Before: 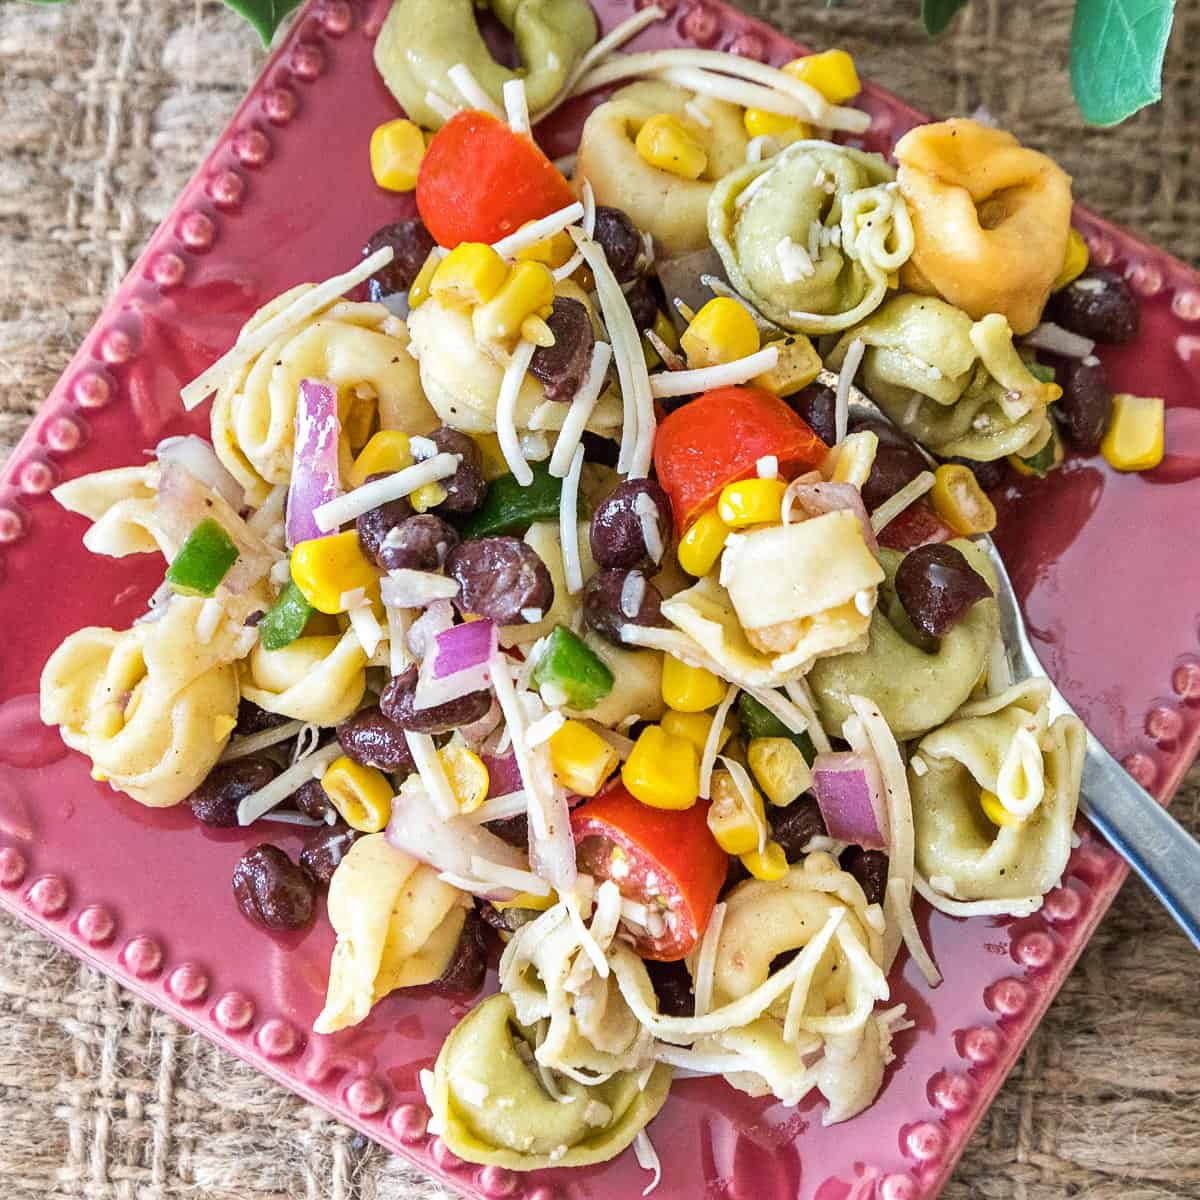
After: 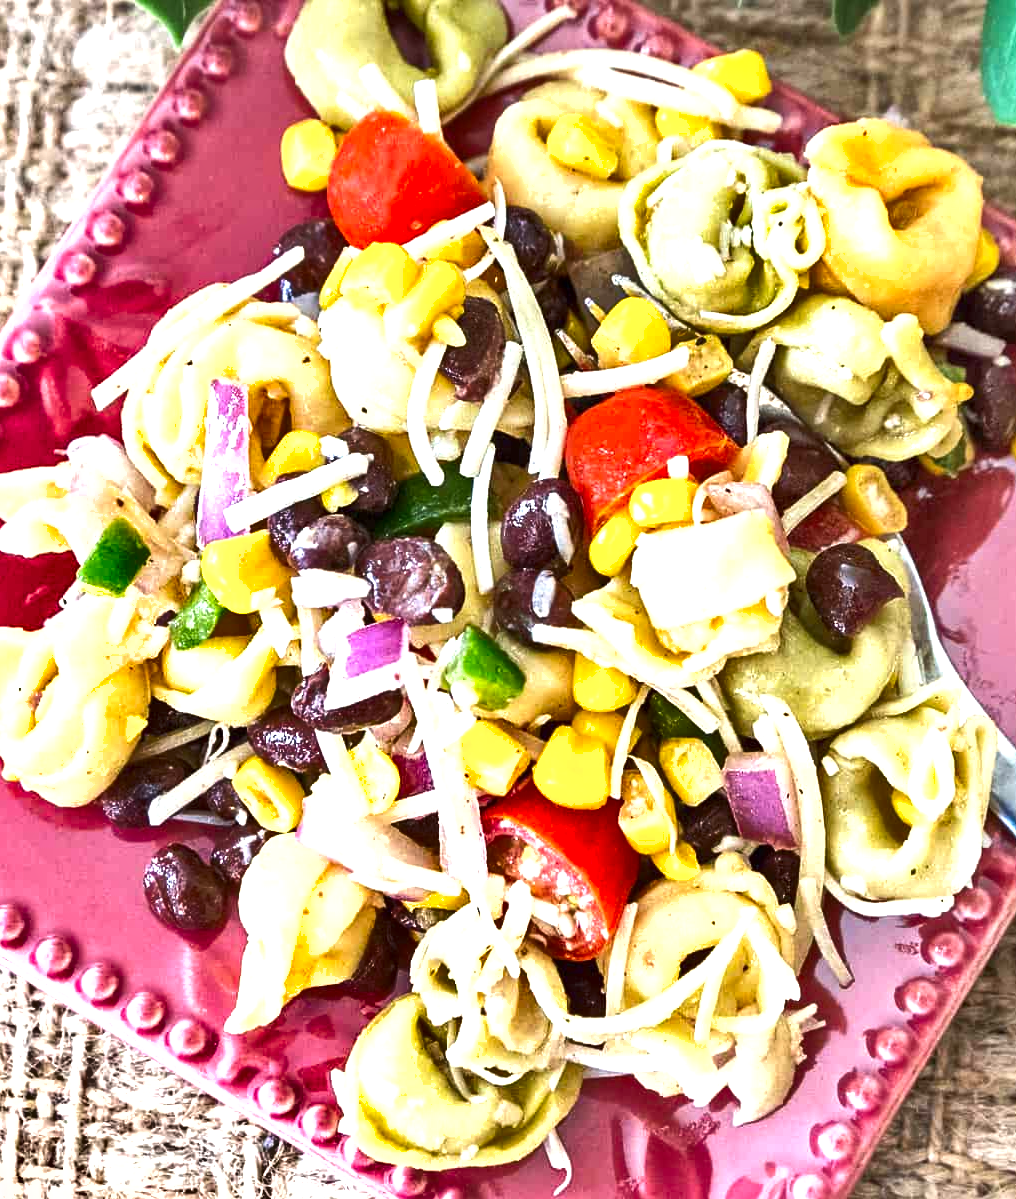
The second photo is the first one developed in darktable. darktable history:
crop: left 7.435%, right 7.815%
exposure: black level correction 0, exposure 0.954 EV, compensate highlight preservation false
shadows and highlights: soften with gaussian
local contrast: mode bilateral grid, contrast 19, coarseness 49, detail 119%, midtone range 0.2
